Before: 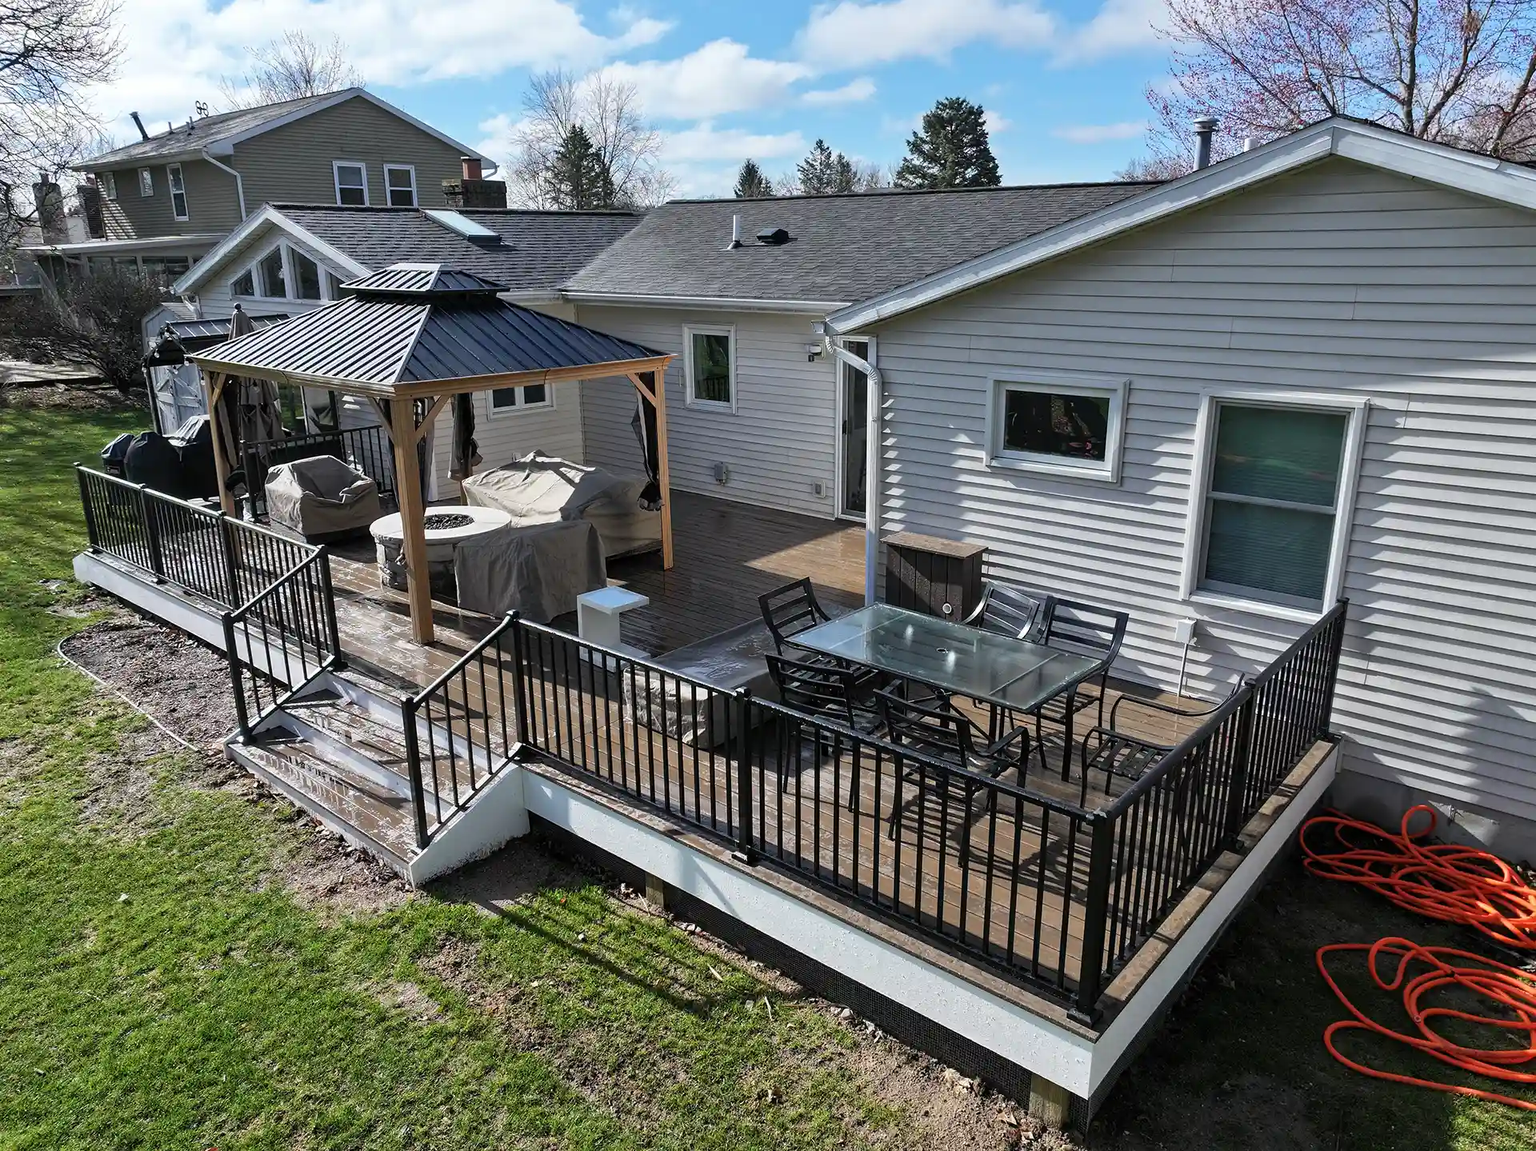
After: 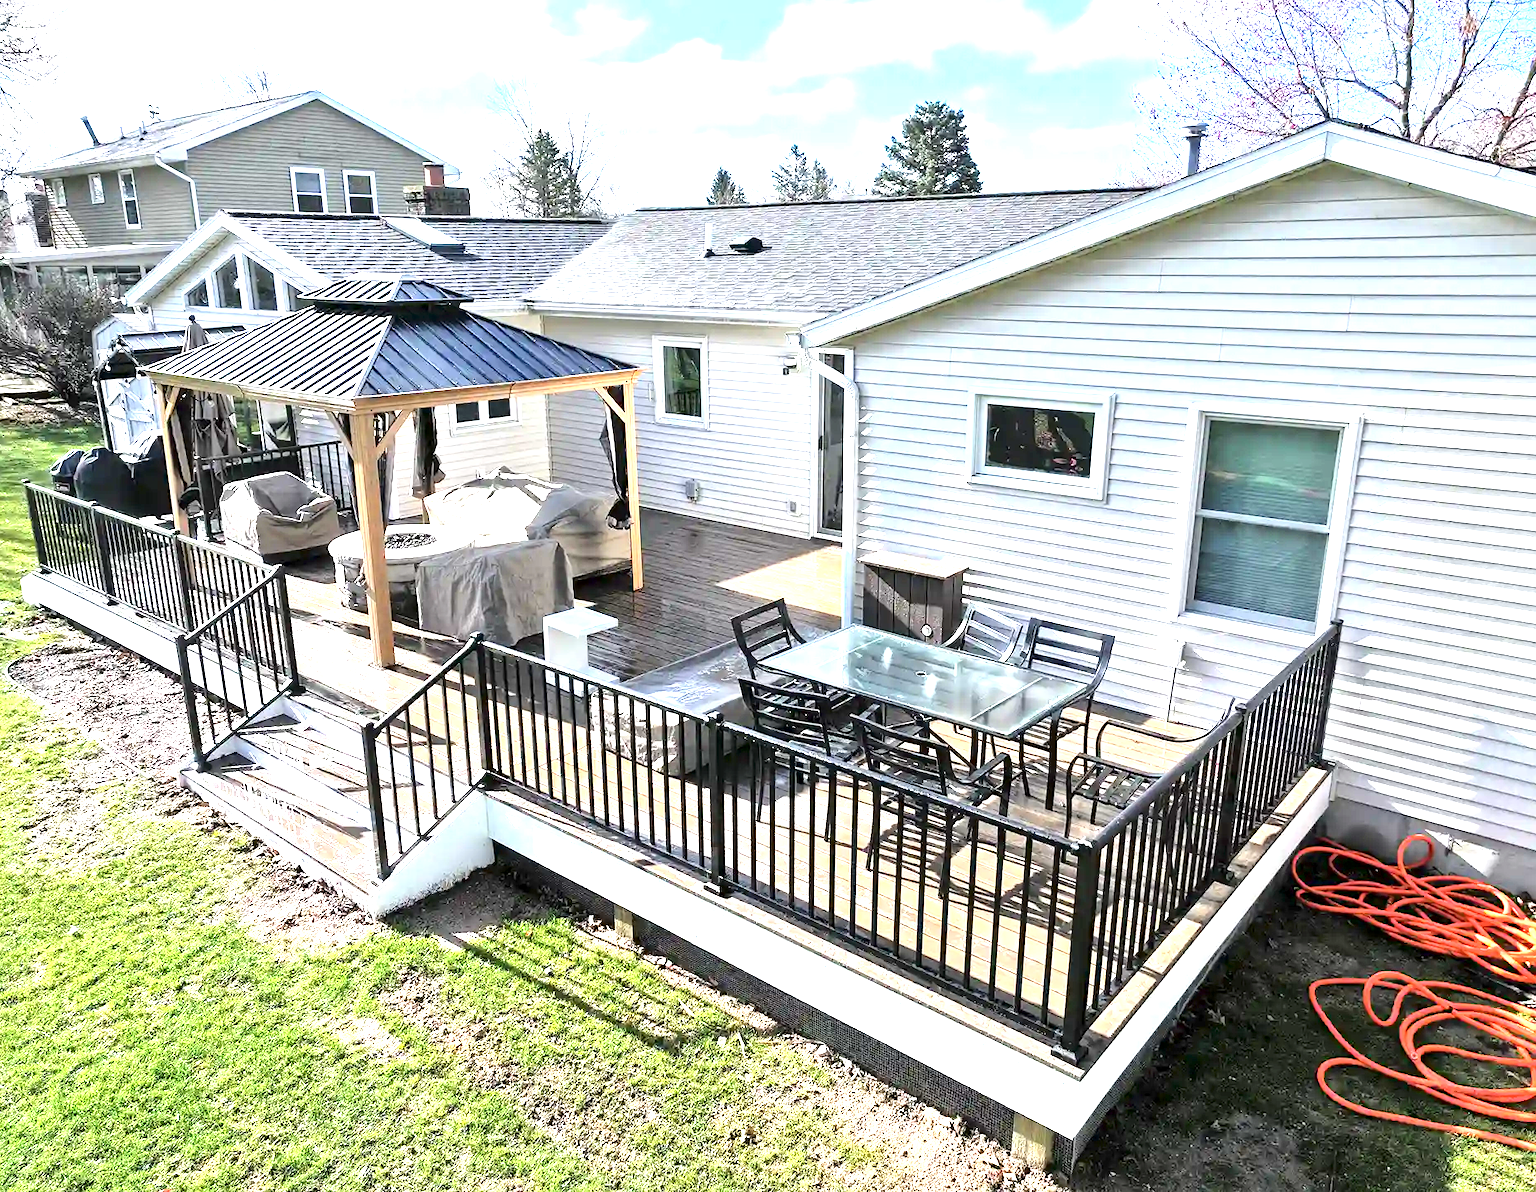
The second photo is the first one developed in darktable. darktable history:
exposure: exposure 2.231 EV, compensate highlight preservation false
crop and rotate: left 3.448%
local contrast: mode bilateral grid, contrast 20, coarseness 50, detail 161%, midtone range 0.2
tone curve: curves: ch0 [(0, 0) (0.003, 0.005) (0.011, 0.013) (0.025, 0.027) (0.044, 0.044) (0.069, 0.06) (0.1, 0.081) (0.136, 0.114) (0.177, 0.16) (0.224, 0.211) (0.277, 0.277) (0.335, 0.354) (0.399, 0.435) (0.468, 0.538) (0.543, 0.626) (0.623, 0.708) (0.709, 0.789) (0.801, 0.867) (0.898, 0.935) (1, 1)], color space Lab, independent channels, preserve colors none
